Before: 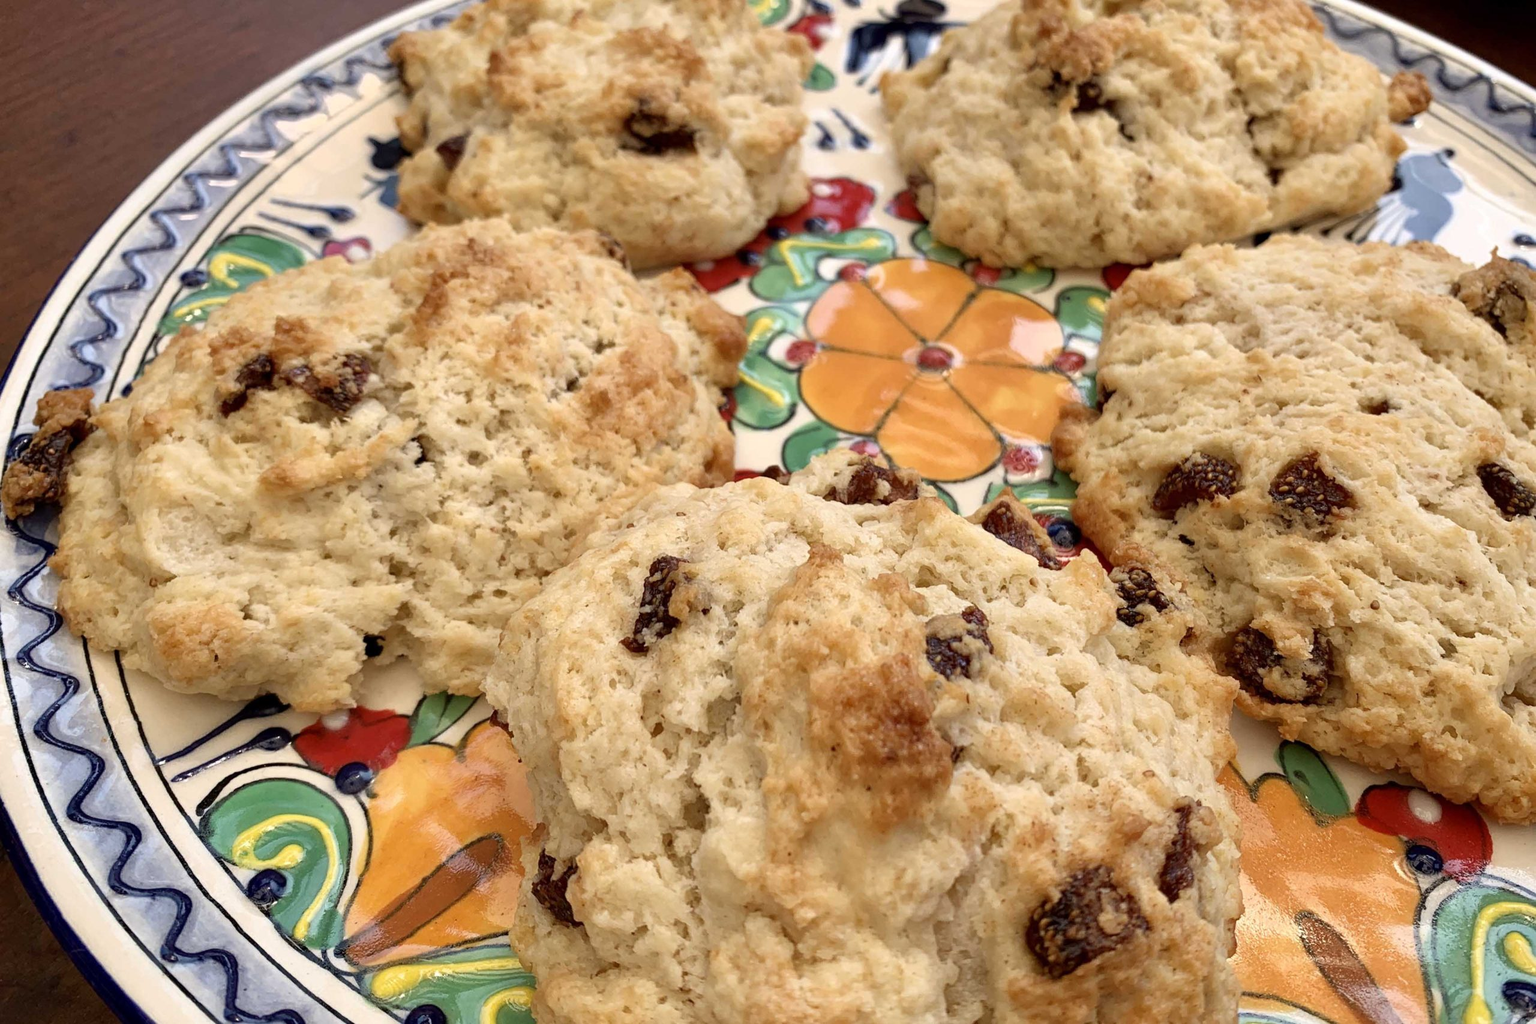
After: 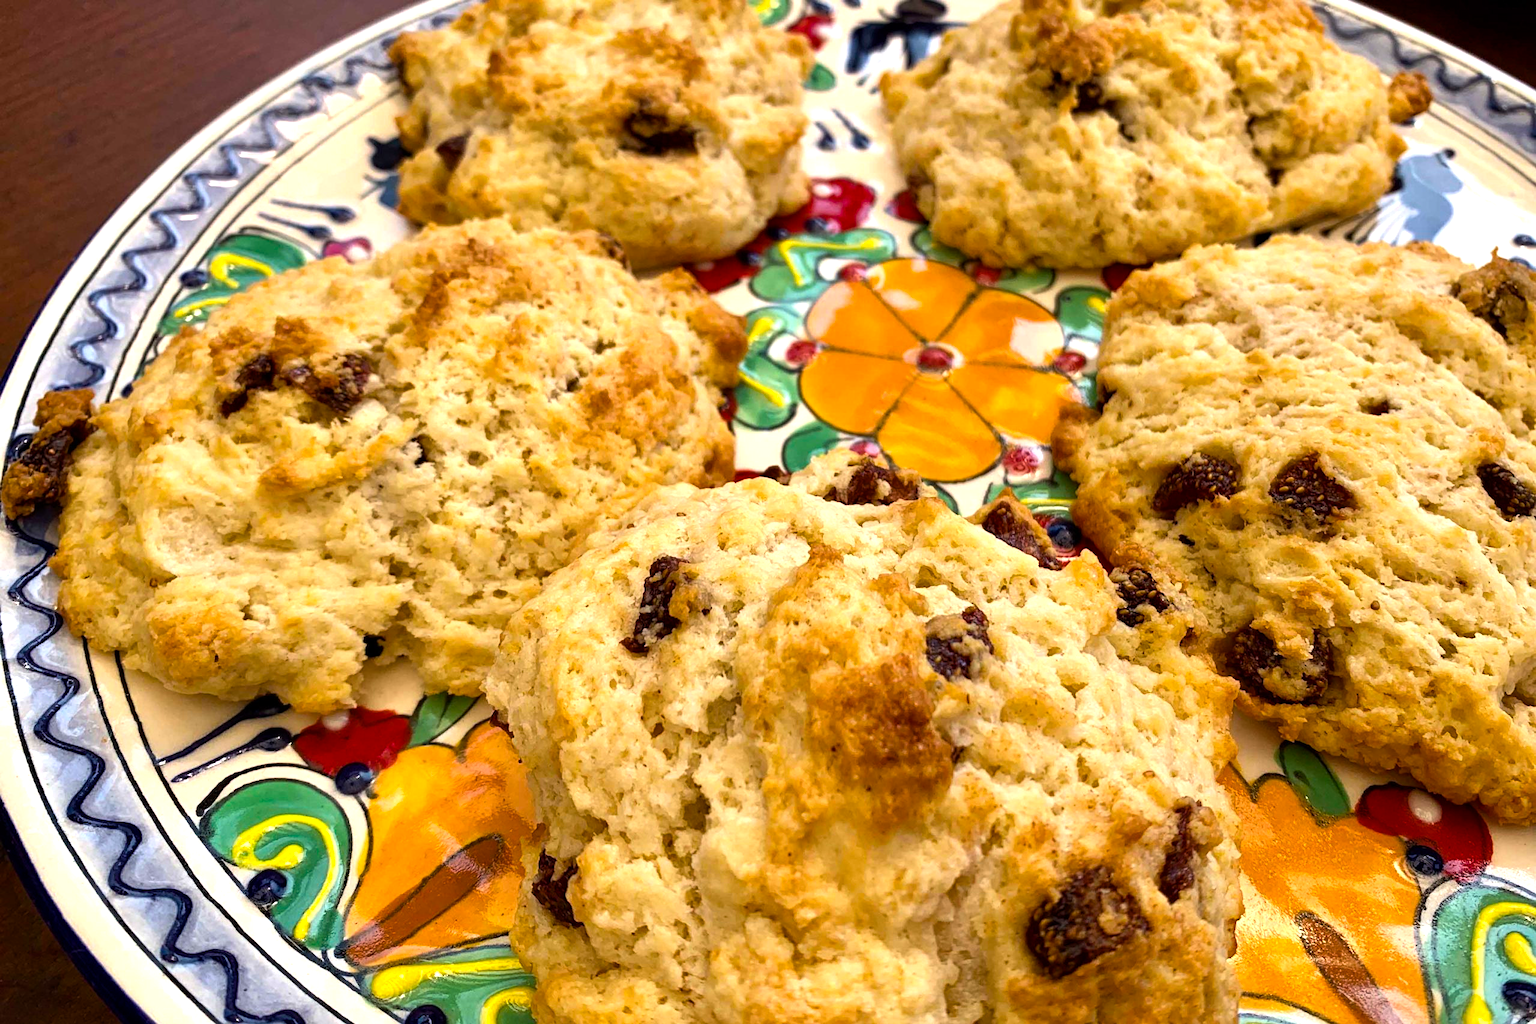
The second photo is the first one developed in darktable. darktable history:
color balance rgb: perceptual saturation grading › global saturation 29.758%, perceptual brilliance grading › global brilliance 14.21%, perceptual brilliance grading › shadows -35.392%, global vibrance 20%
levels: white 99.89%
